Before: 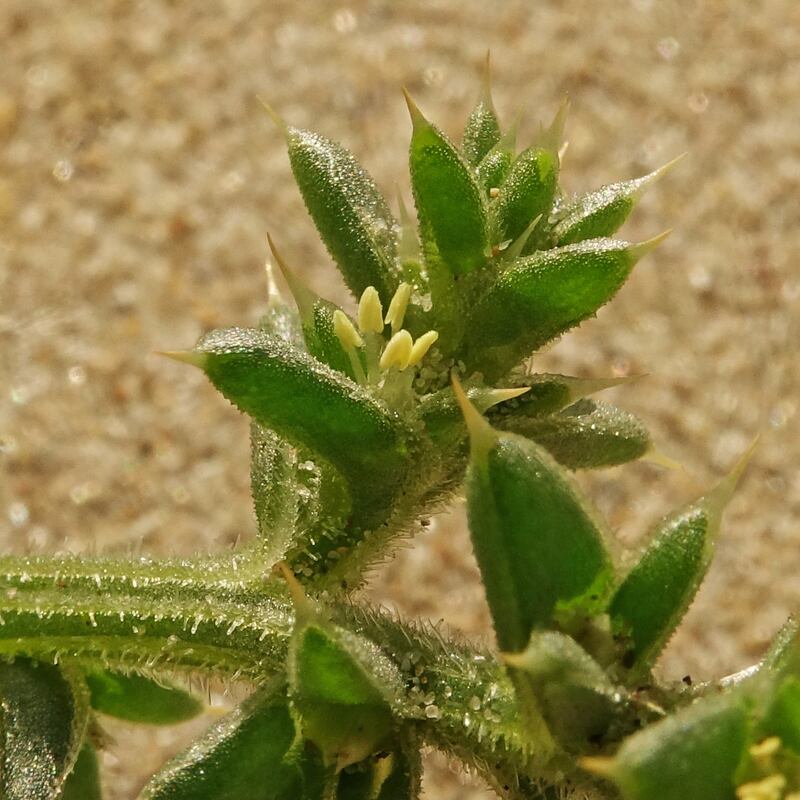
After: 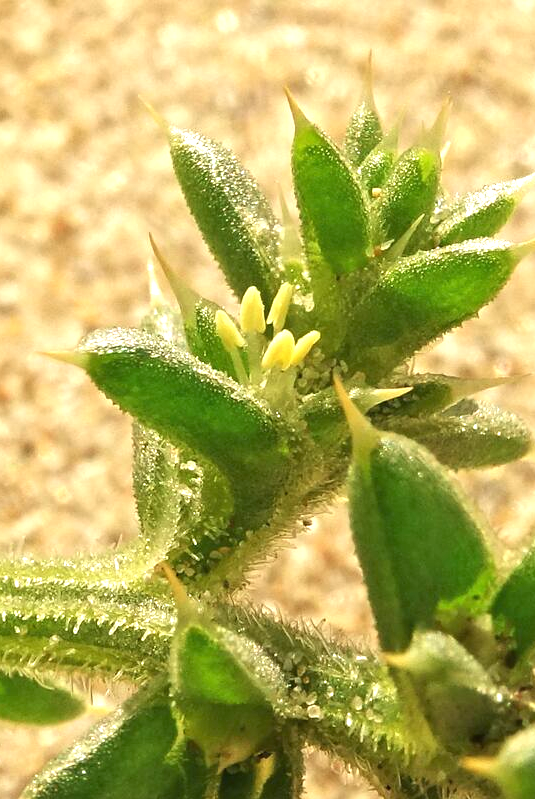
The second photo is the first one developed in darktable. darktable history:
crop and rotate: left 14.878%, right 18.244%
exposure: black level correction 0, exposure 1.106 EV, compensate highlight preservation false
